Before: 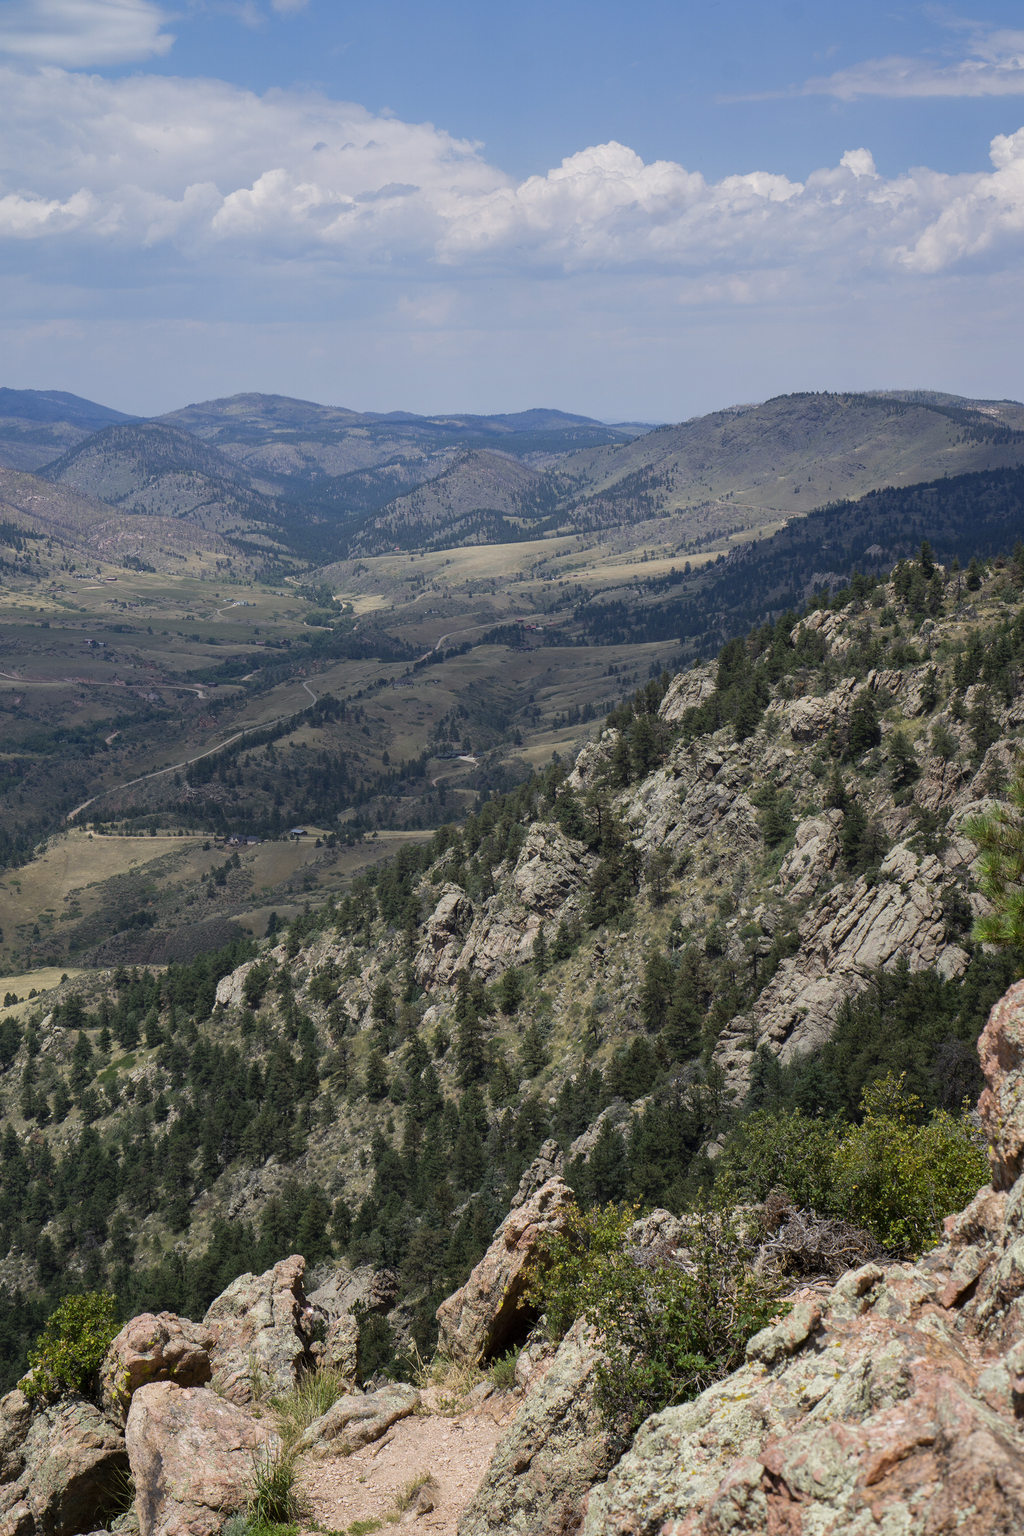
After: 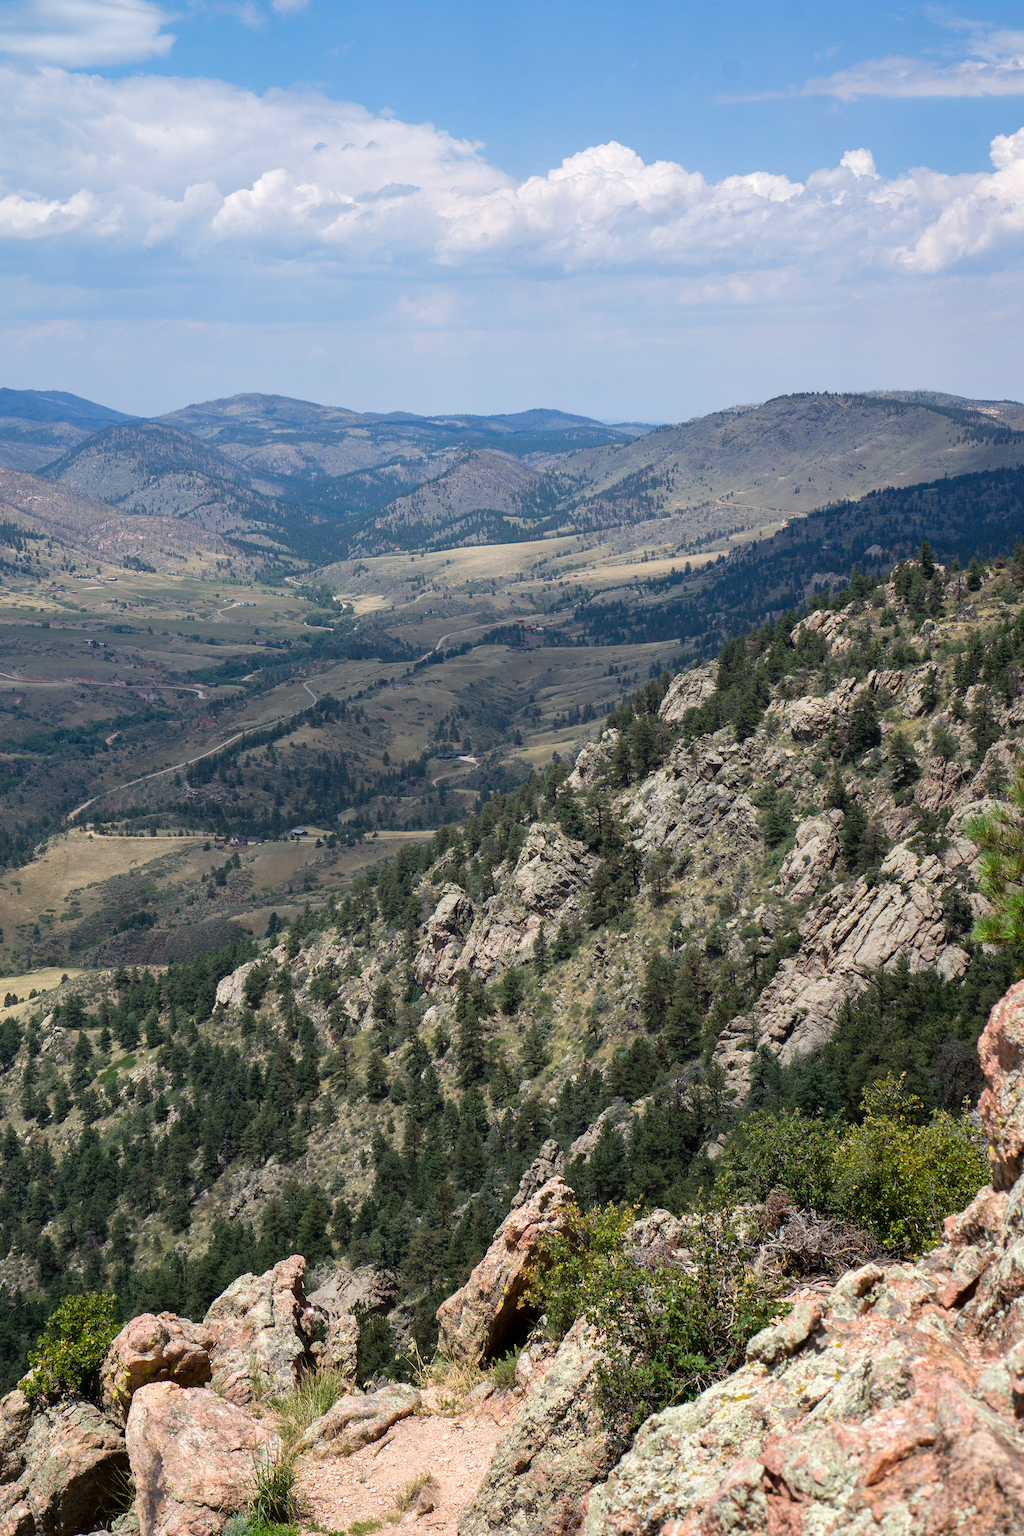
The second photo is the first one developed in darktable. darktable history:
exposure: exposure 0.402 EV, compensate exposure bias true, compensate highlight preservation false
